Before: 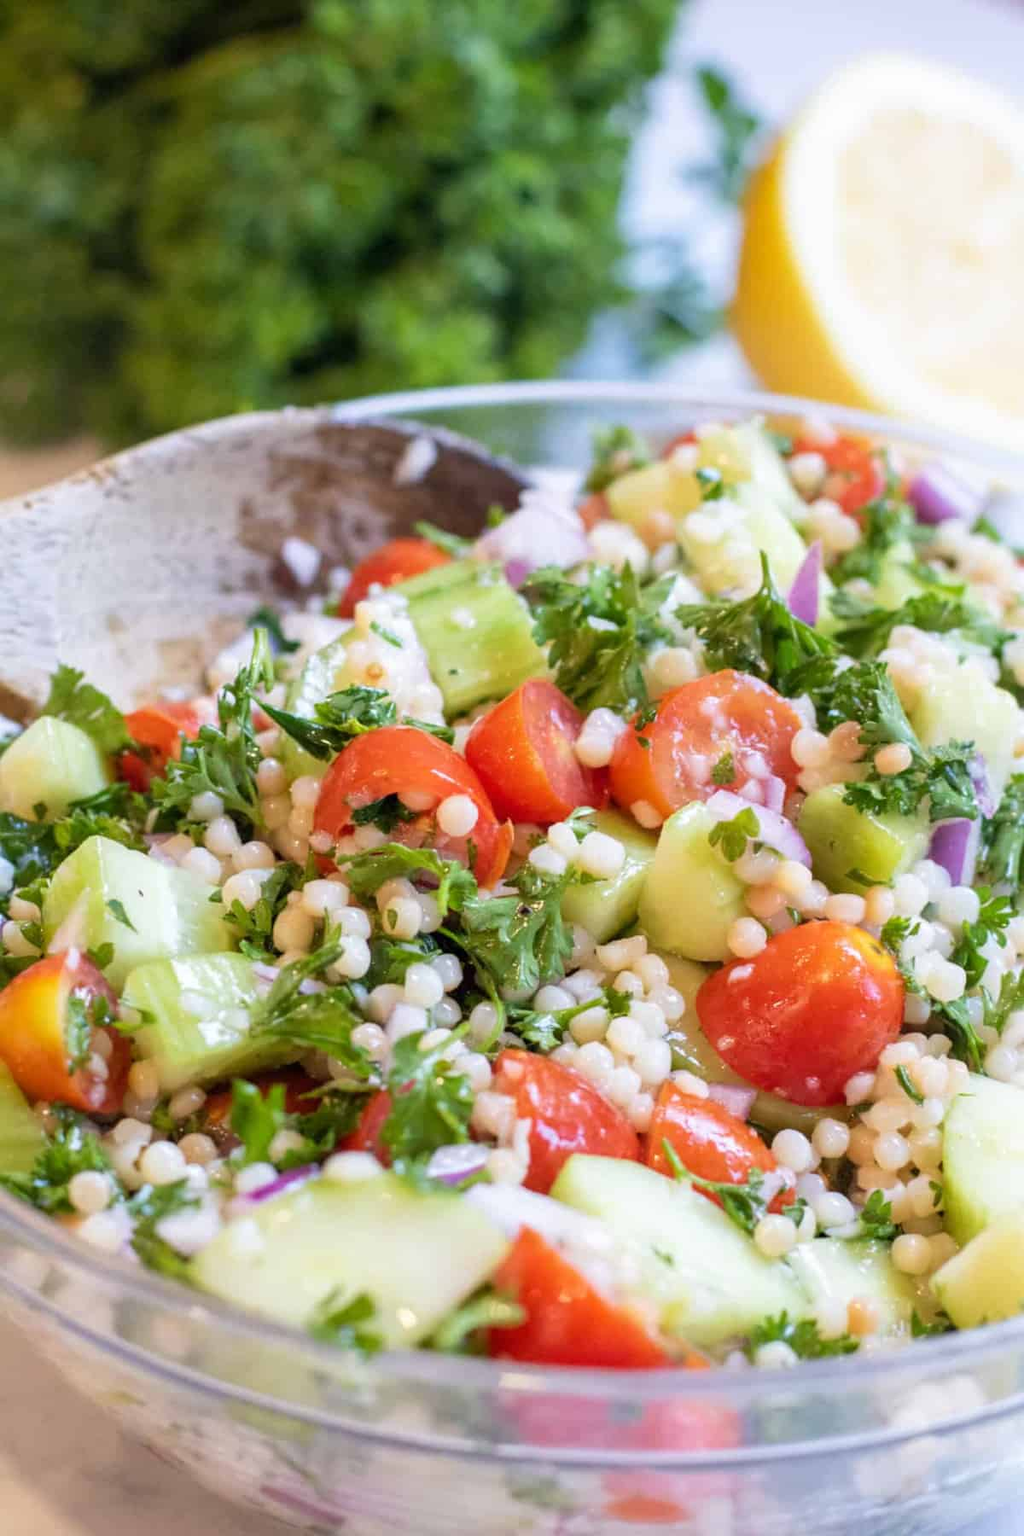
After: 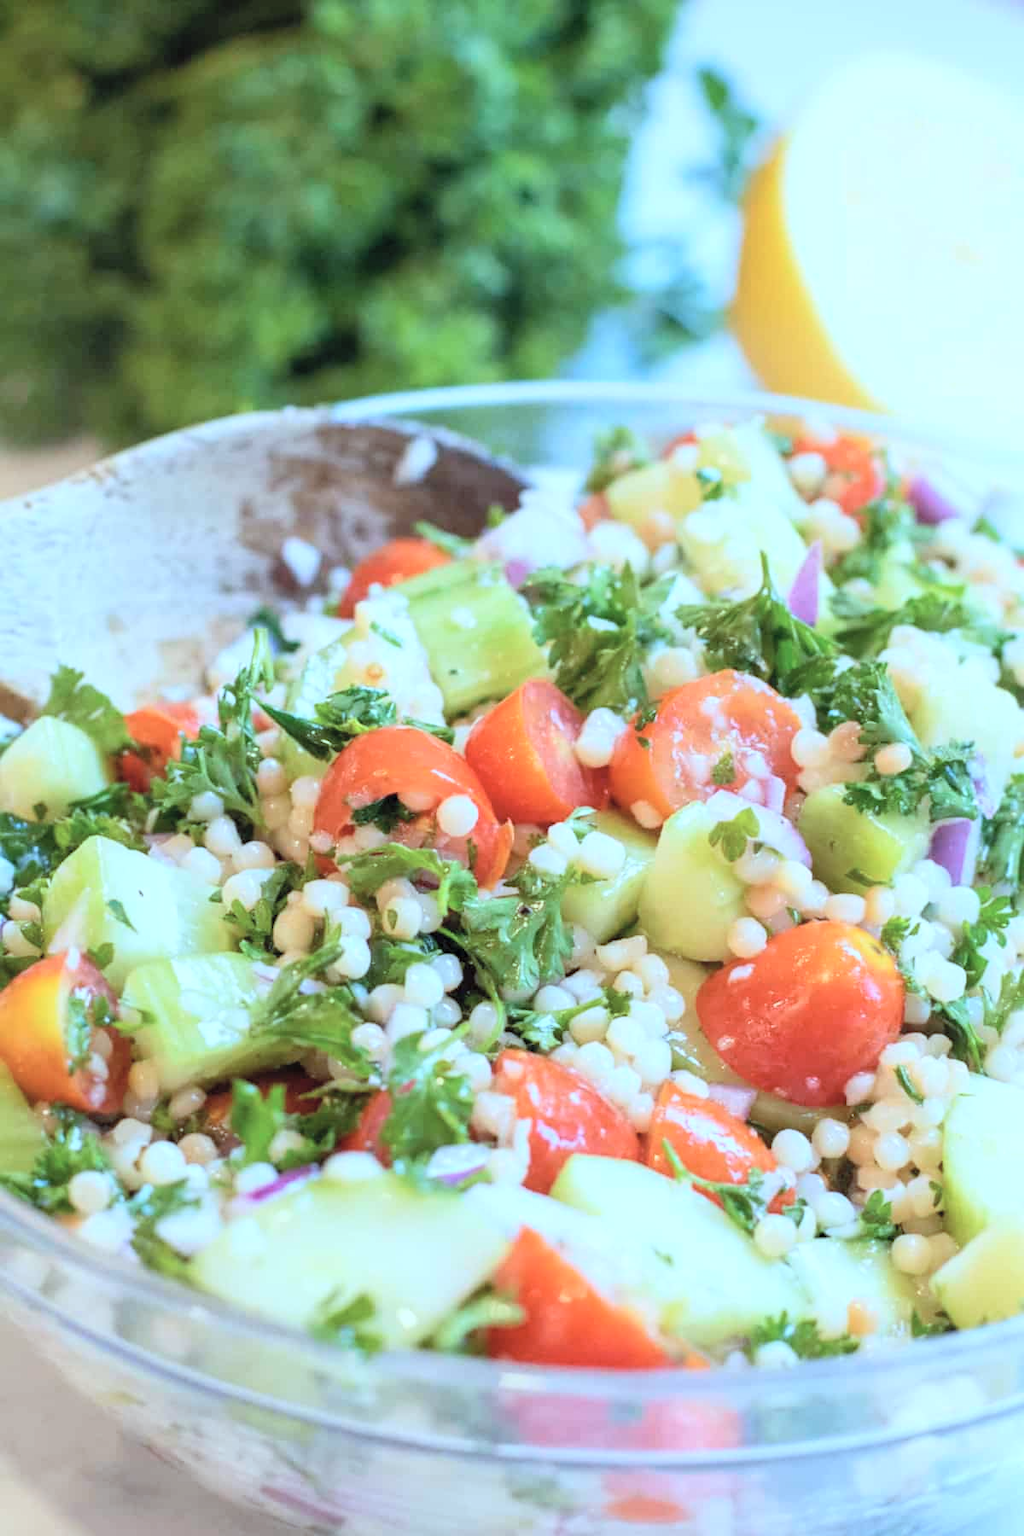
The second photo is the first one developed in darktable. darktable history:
color correction: highlights a* -11.71, highlights b* -15.58
contrast brightness saturation: contrast 0.14, brightness 0.21
